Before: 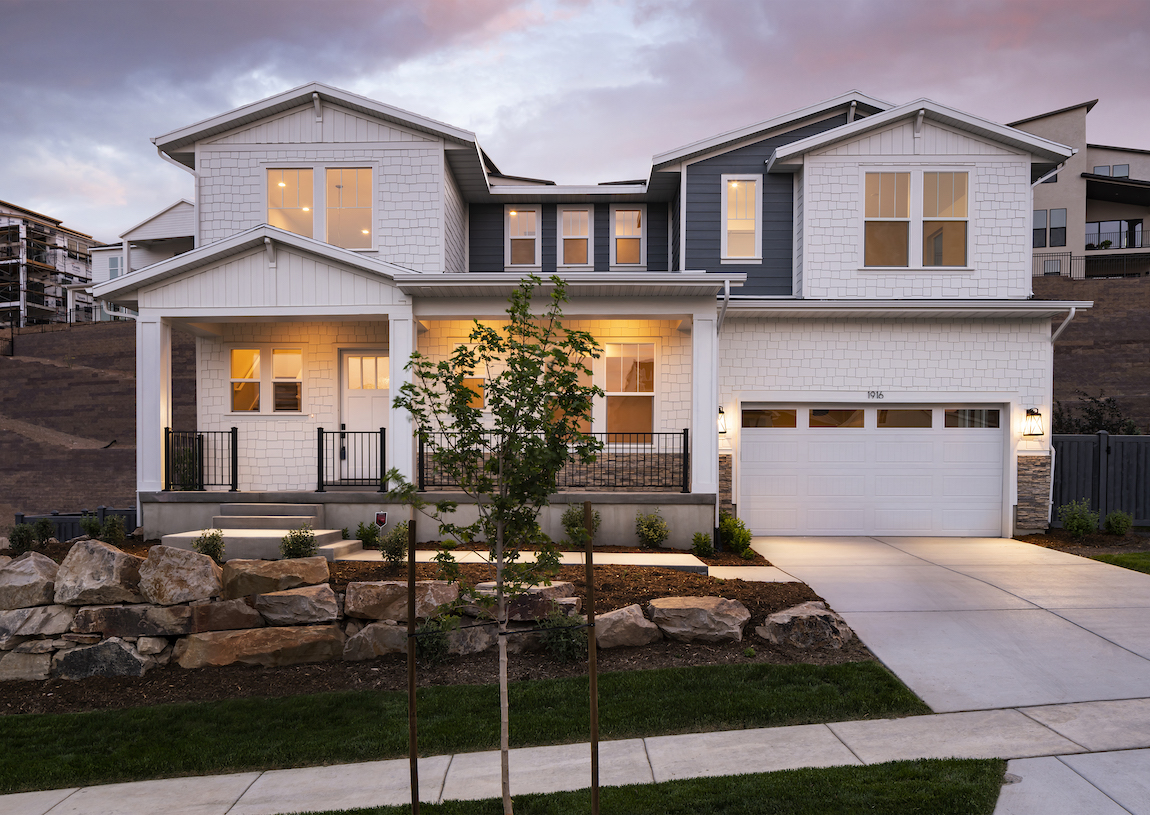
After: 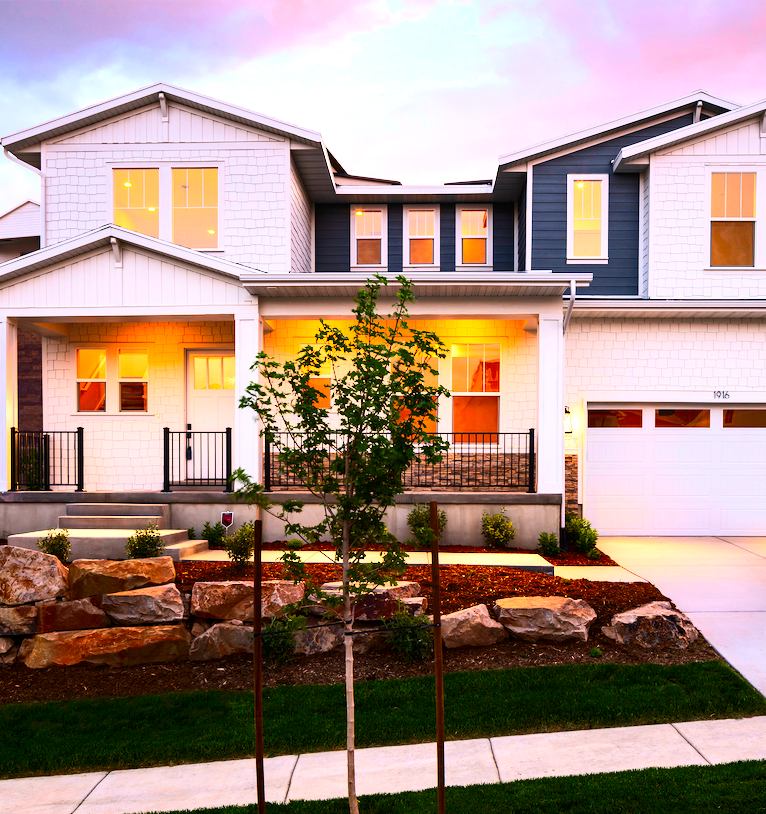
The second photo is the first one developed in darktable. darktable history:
exposure: black level correction 0, exposure 0.6 EV, compensate exposure bias true, compensate highlight preservation false
crop and rotate: left 13.409%, right 19.924%
contrast brightness saturation: contrast 0.26, brightness 0.02, saturation 0.87
tone equalizer: on, module defaults
